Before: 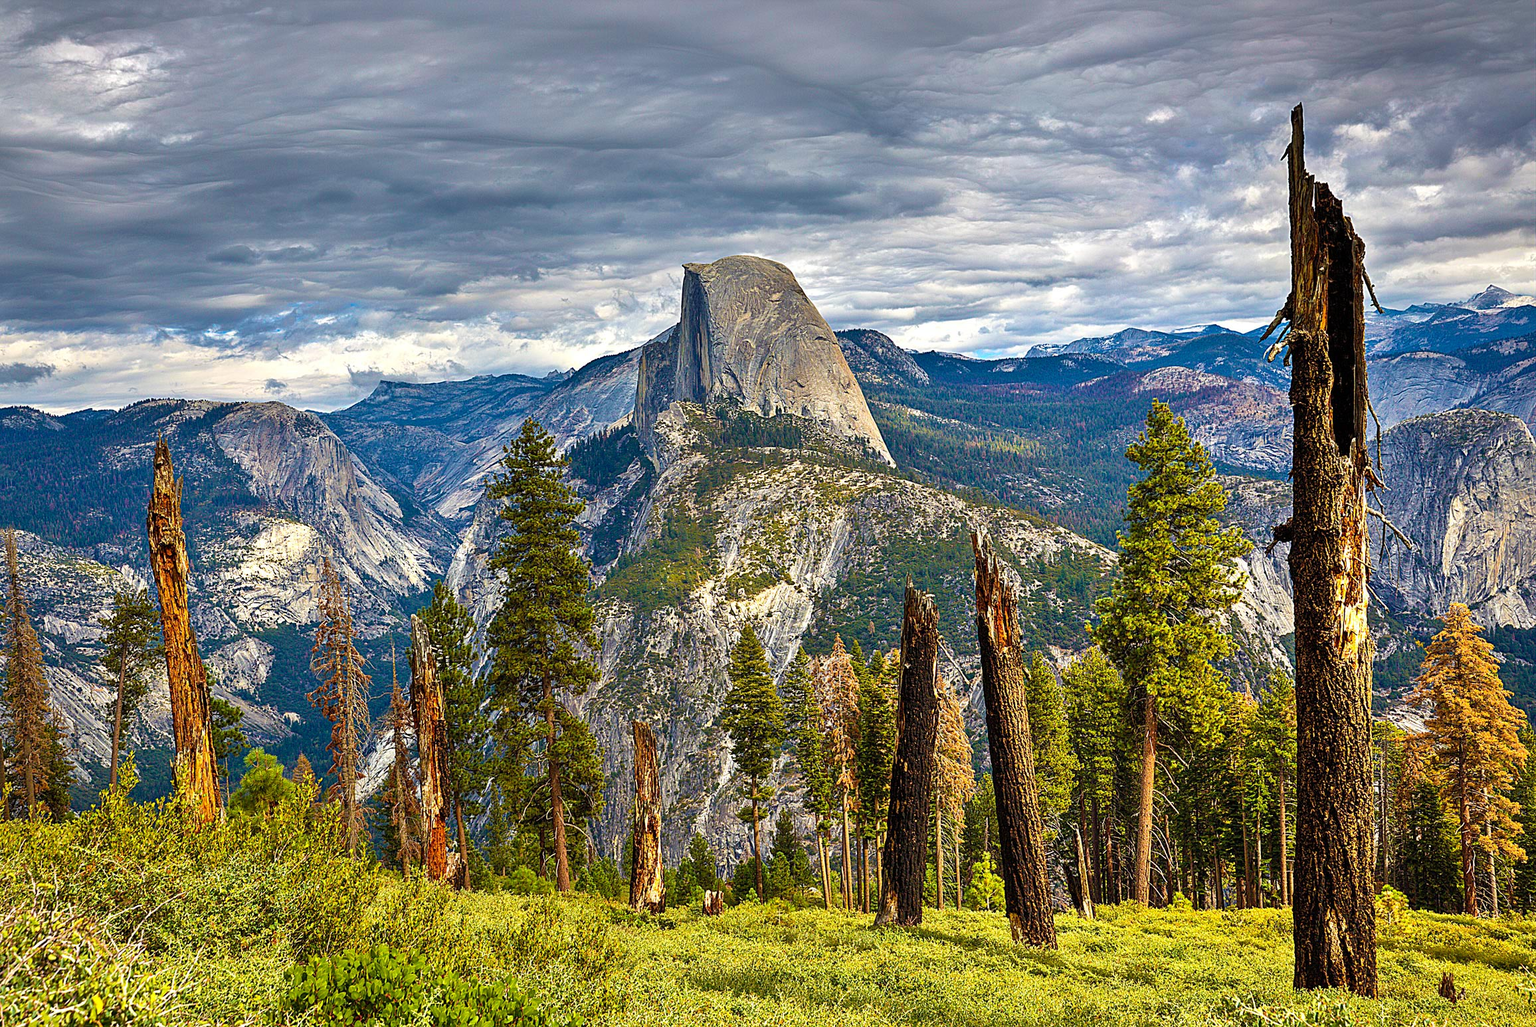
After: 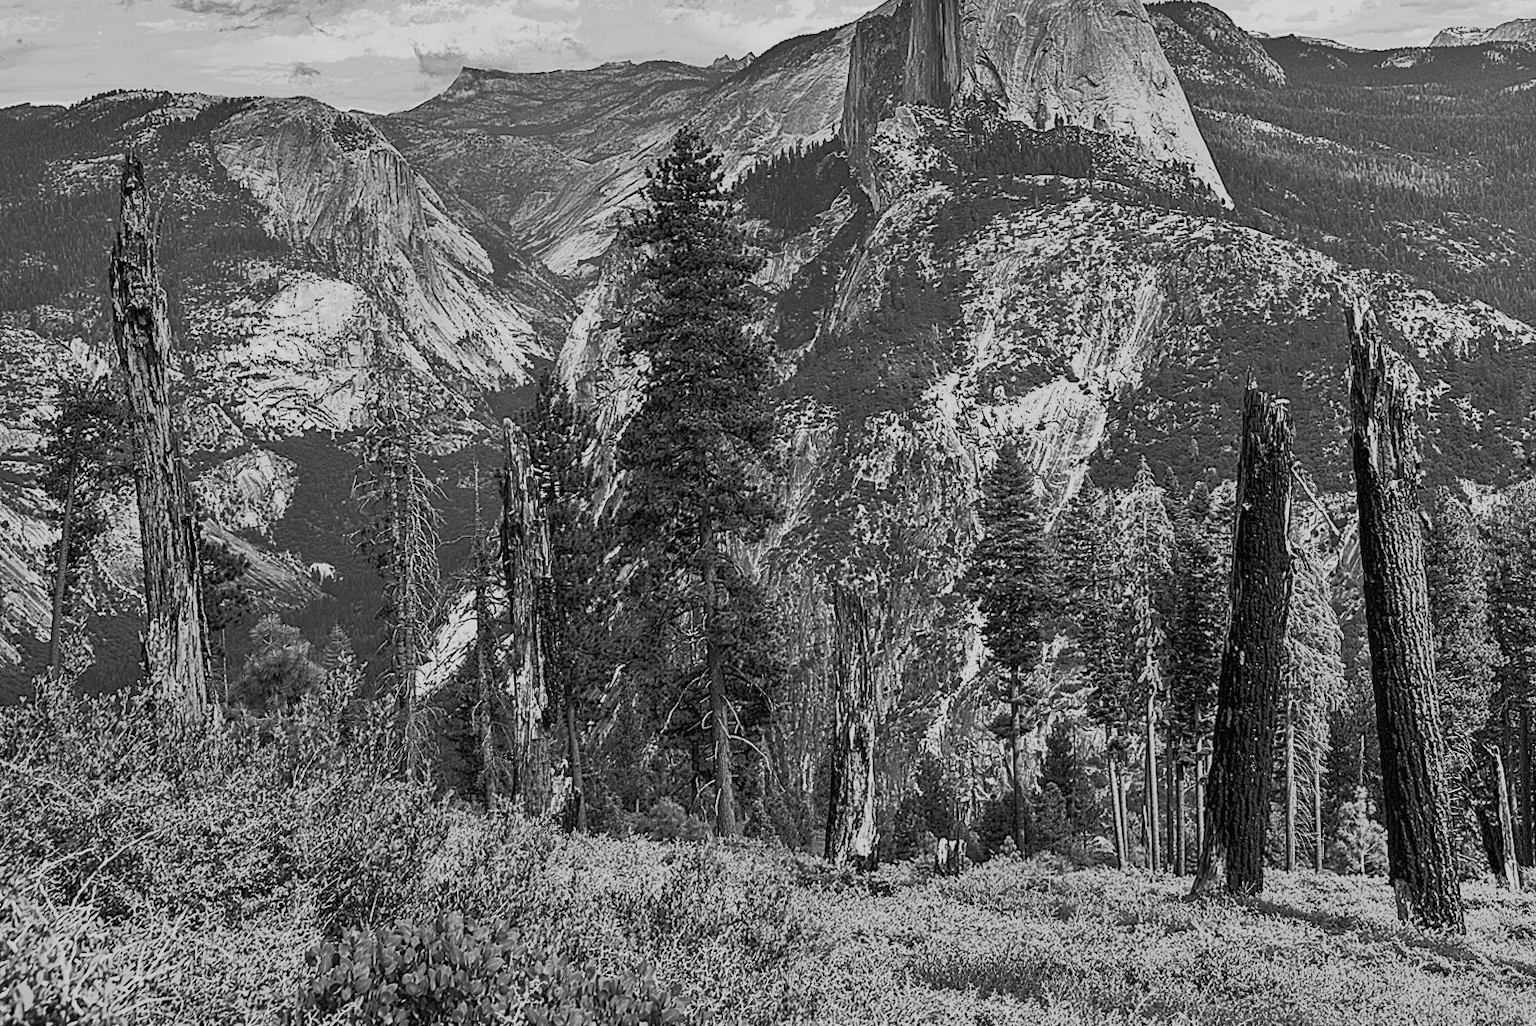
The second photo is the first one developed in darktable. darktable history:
crop and rotate: angle -0.82°, left 3.85%, top 31.828%, right 27.992%
white balance: emerald 1
color calibration: output gray [0.21, 0.42, 0.37, 0], gray › normalize channels true, illuminant same as pipeline (D50), adaptation XYZ, x 0.346, y 0.359, gamut compression 0
tone equalizer: -7 EV -0.63 EV, -6 EV 1 EV, -5 EV -0.45 EV, -4 EV 0.43 EV, -3 EV 0.41 EV, -2 EV 0.15 EV, -1 EV -0.15 EV, +0 EV -0.39 EV, smoothing diameter 25%, edges refinement/feathering 10, preserve details guided filter
